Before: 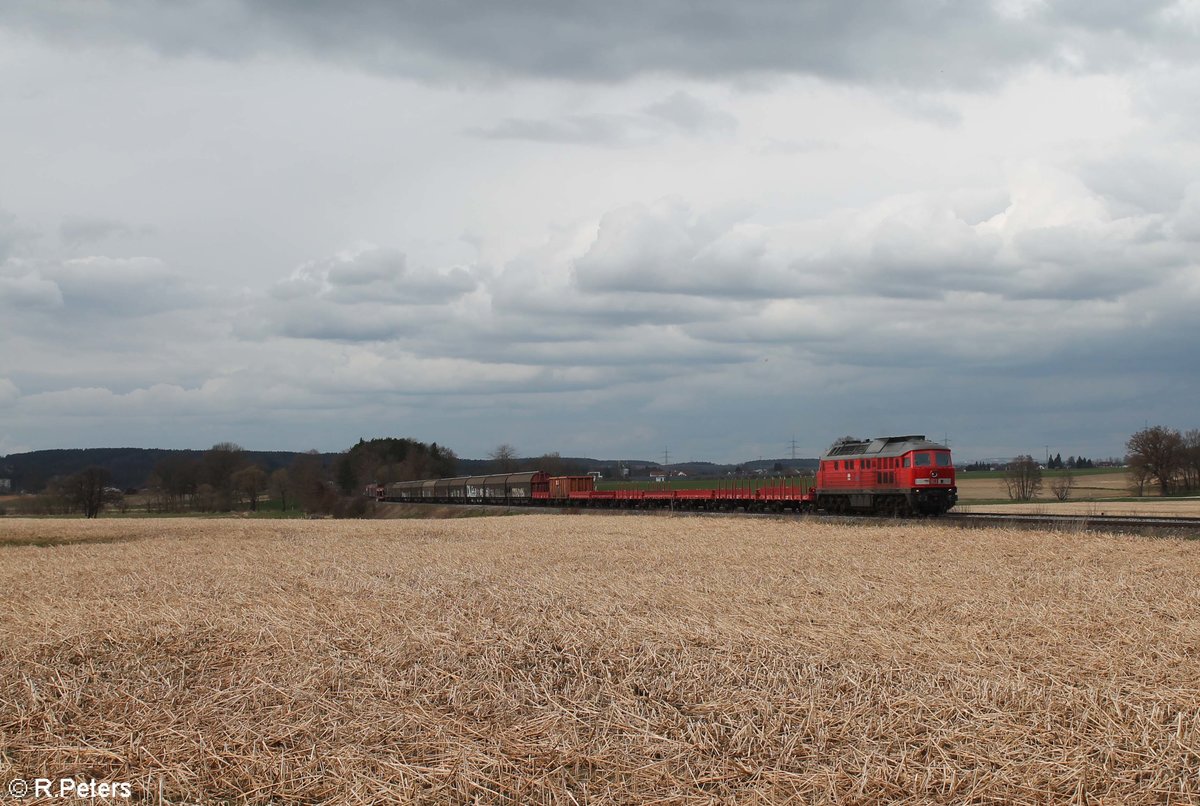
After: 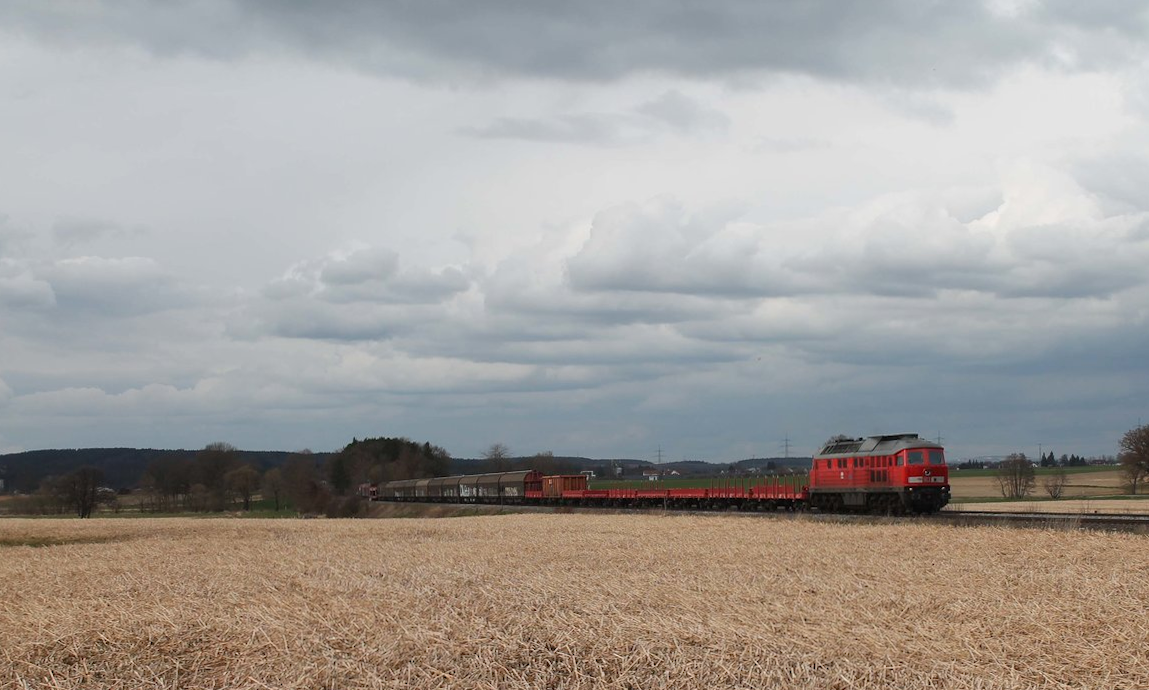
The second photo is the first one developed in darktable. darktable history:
crop and rotate: angle 0.12°, left 0.439%, right 3.441%, bottom 14.063%
